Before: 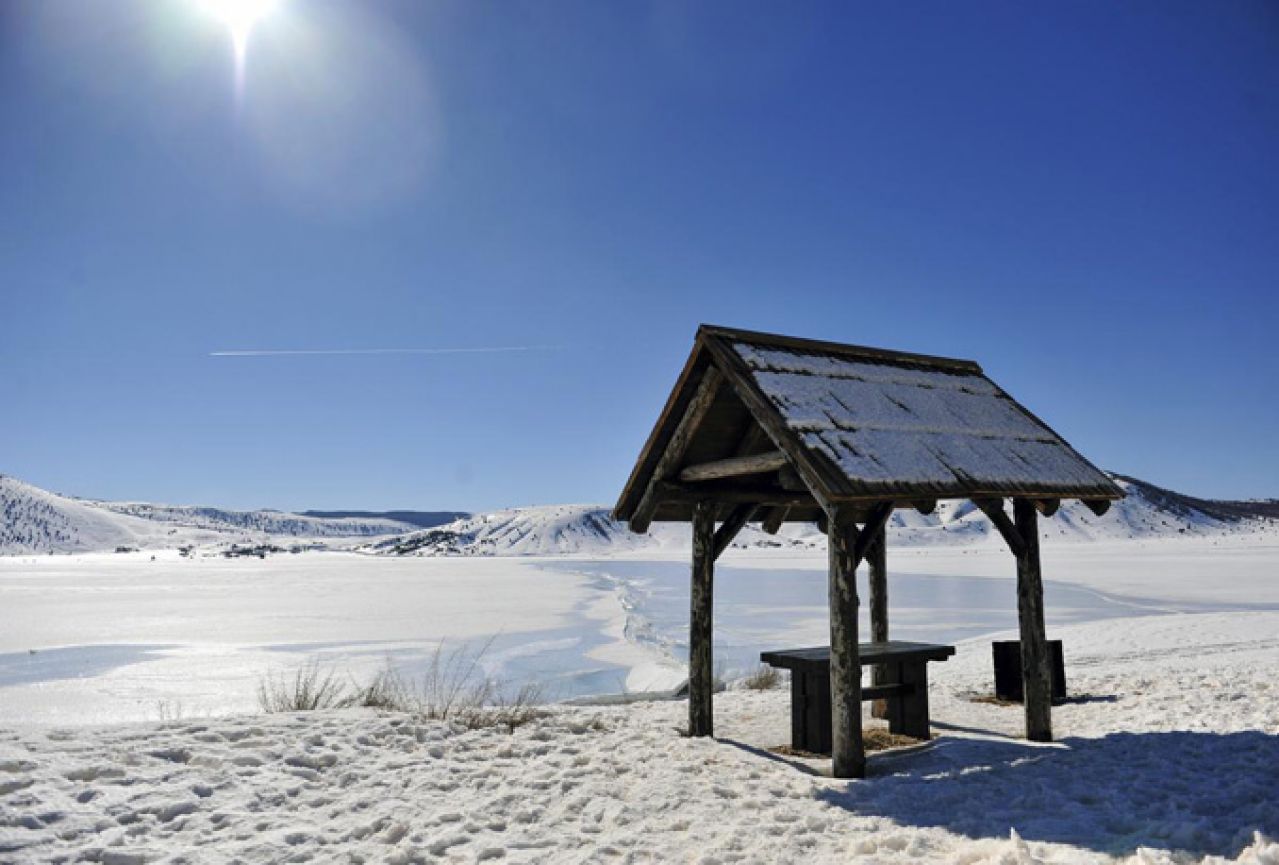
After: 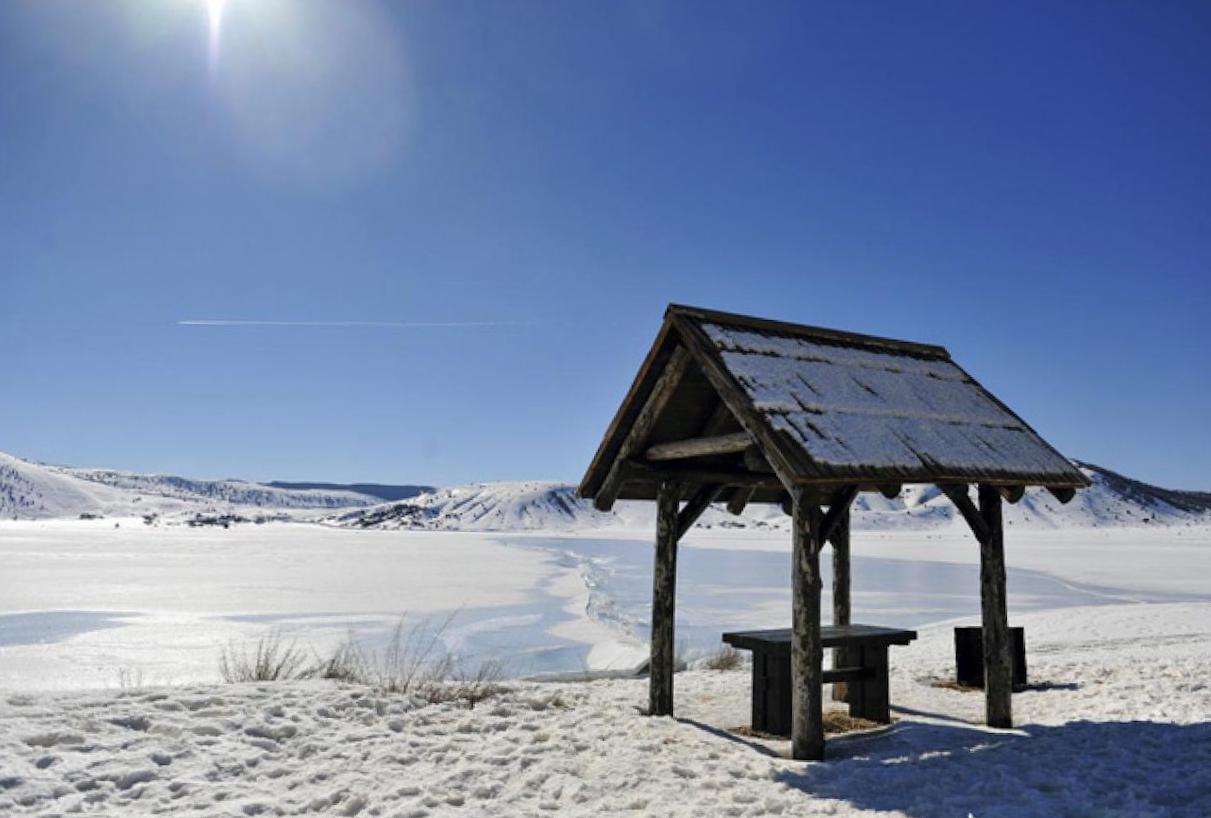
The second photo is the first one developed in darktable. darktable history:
rotate and perspective: rotation -0.45°, automatic cropping original format, crop left 0.008, crop right 0.992, crop top 0.012, crop bottom 0.988
crop and rotate: angle -1.69°
